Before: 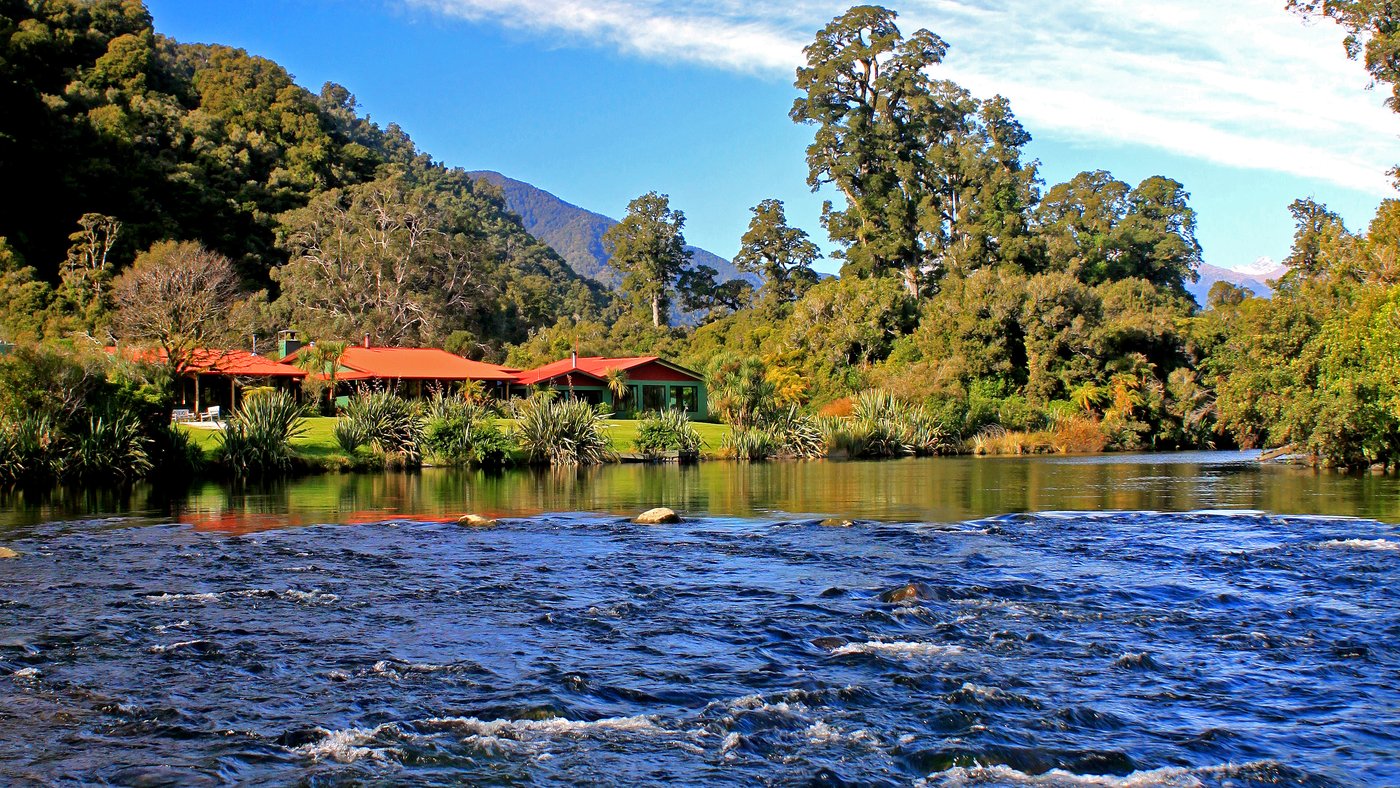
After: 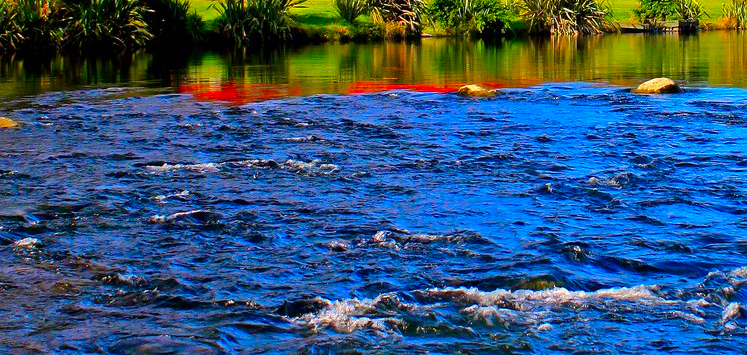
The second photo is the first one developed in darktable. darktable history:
crop and rotate: top 54.778%, right 46.61%, bottom 0.159%
color correction: saturation 1.8
